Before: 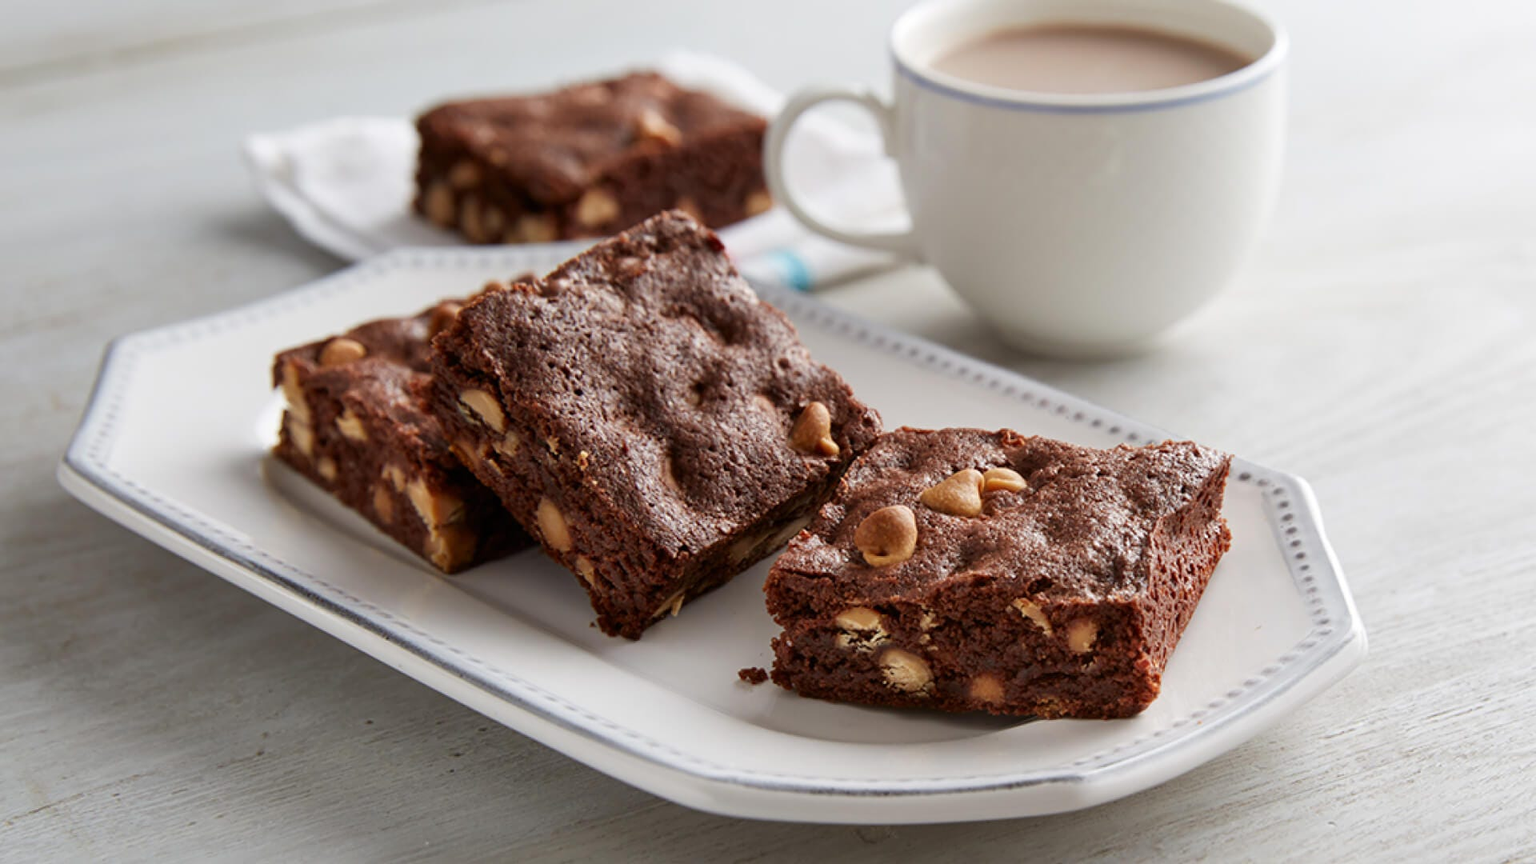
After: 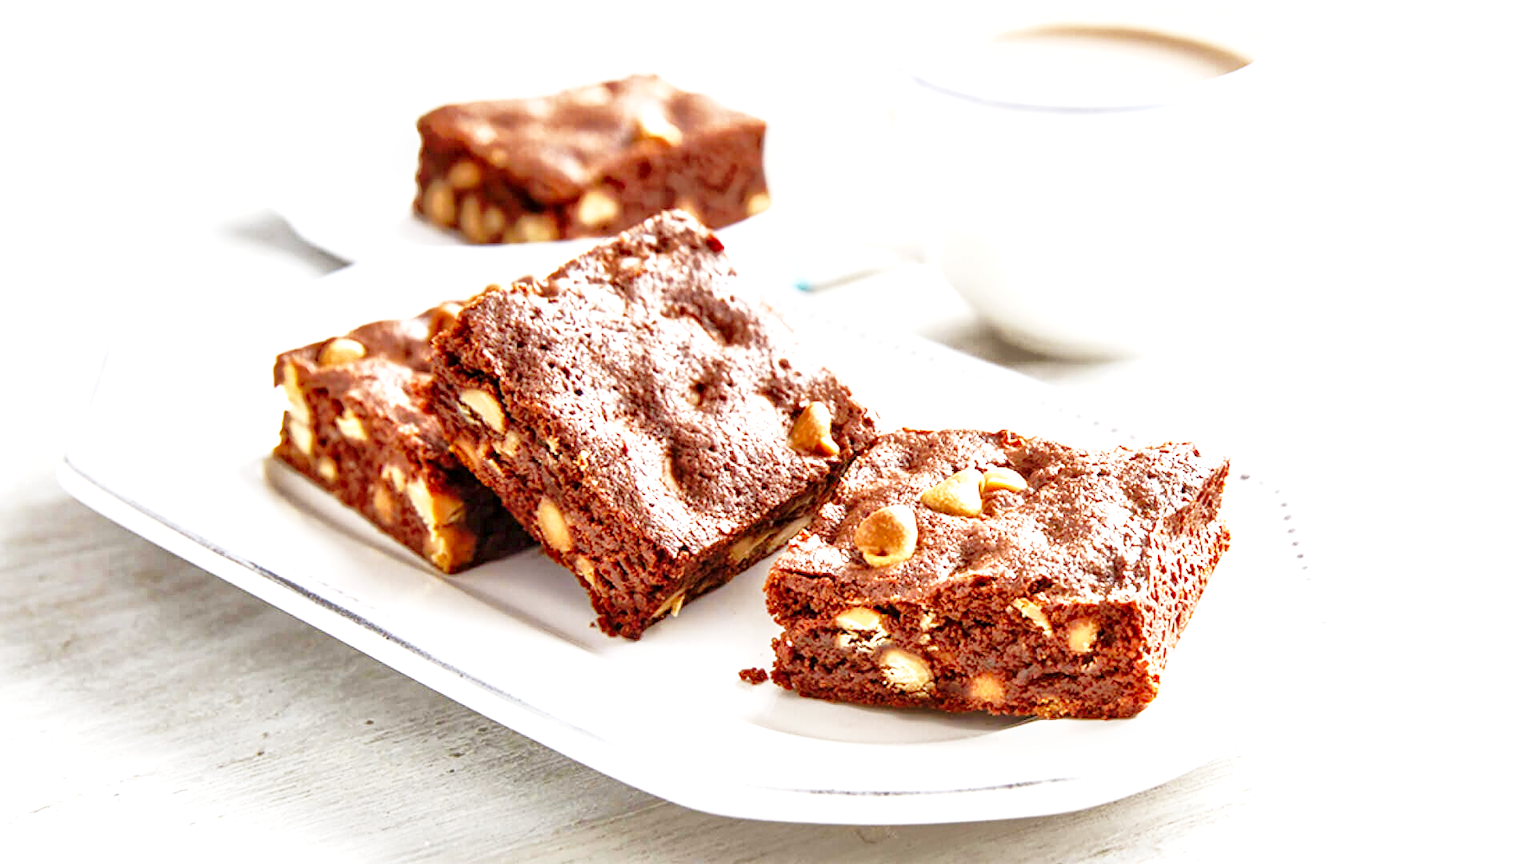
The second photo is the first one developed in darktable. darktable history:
local contrast: detail 130%
base curve: curves: ch0 [(0, 0) (0.028, 0.03) (0.105, 0.232) (0.387, 0.748) (0.754, 0.968) (1, 1)], fusion 1, exposure shift 0.576, preserve colors none
exposure: black level correction 0, exposure 1.388 EV, compensate exposure bias true, compensate highlight preservation false
shadows and highlights: on, module defaults
